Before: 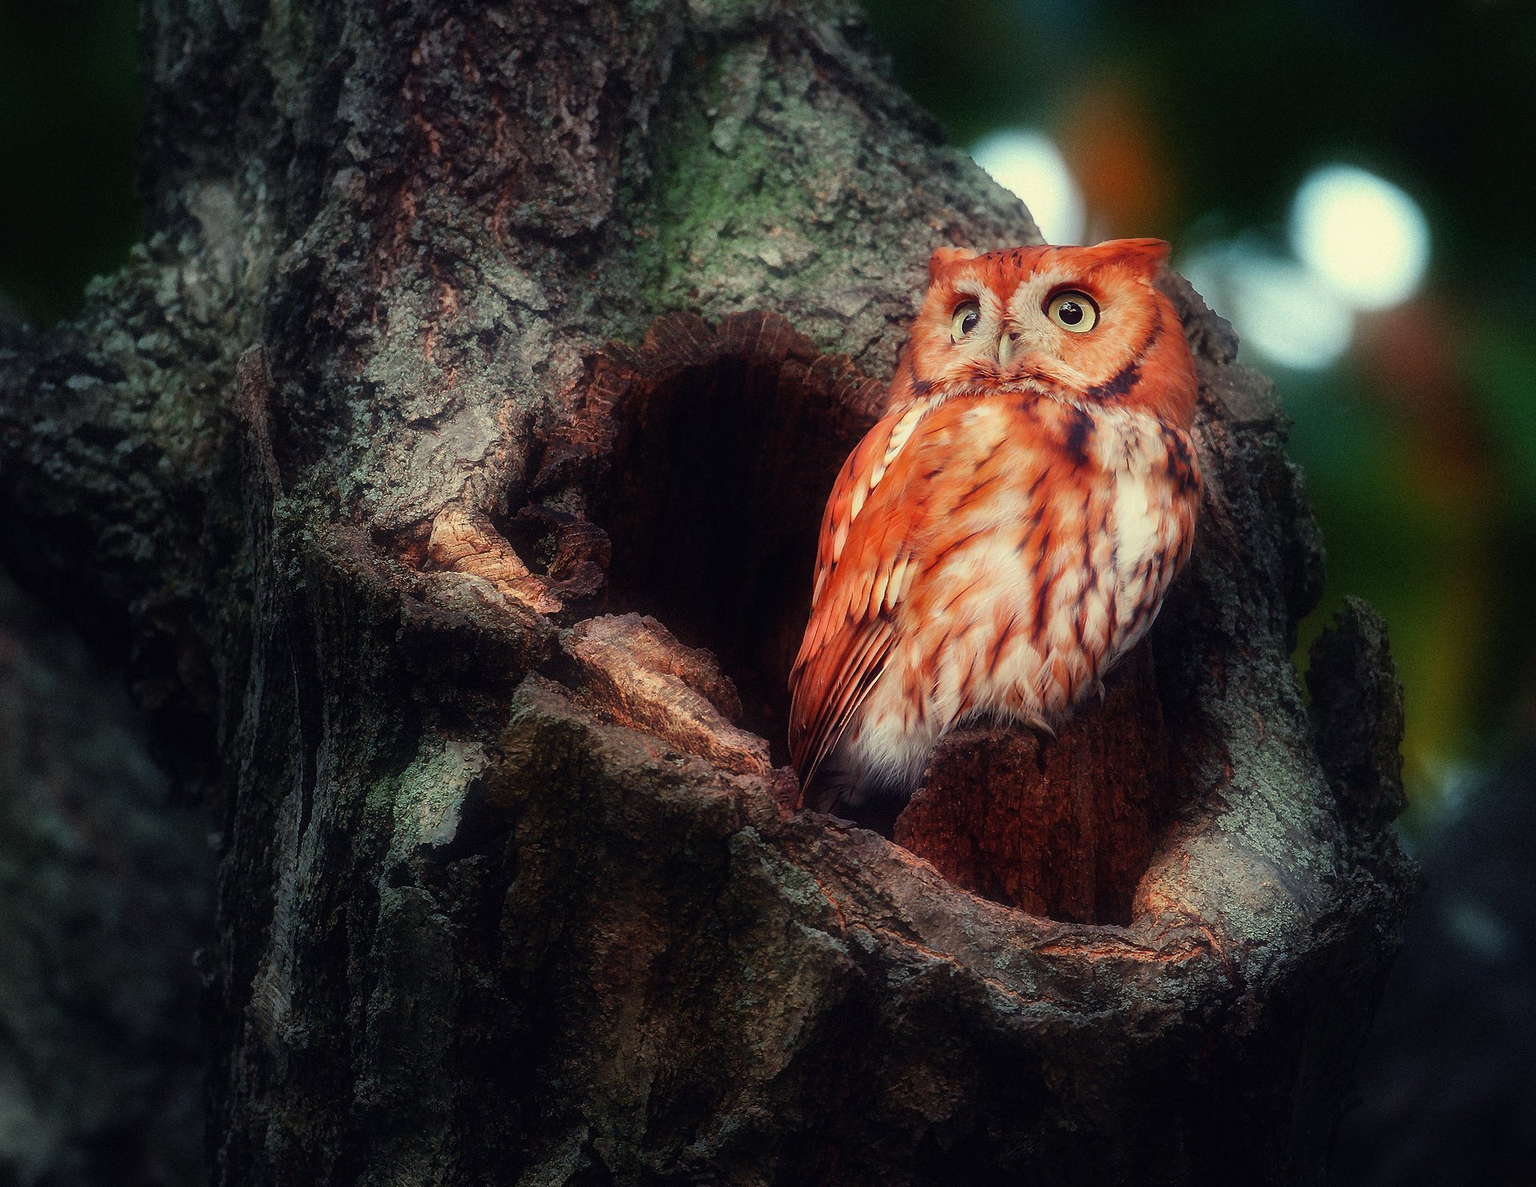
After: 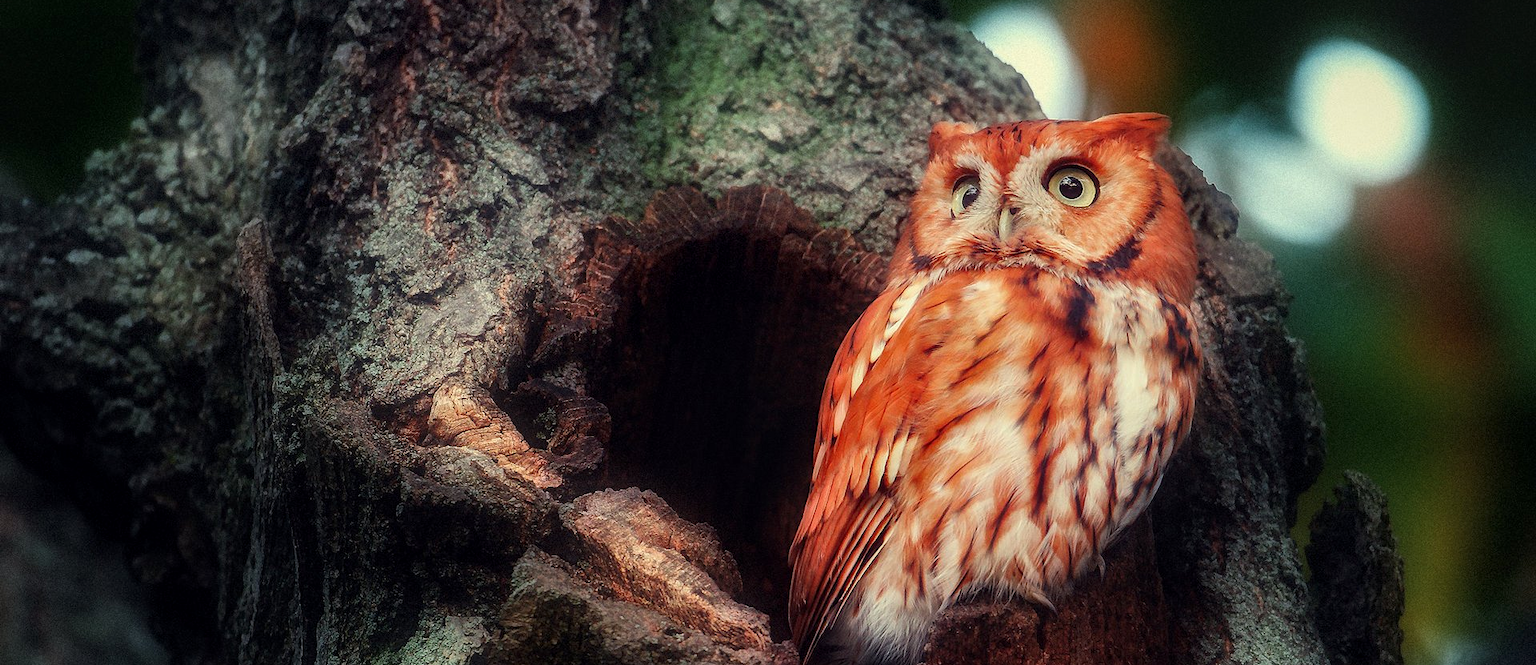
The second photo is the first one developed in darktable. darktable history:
crop and rotate: top 10.605%, bottom 33.274%
local contrast: on, module defaults
